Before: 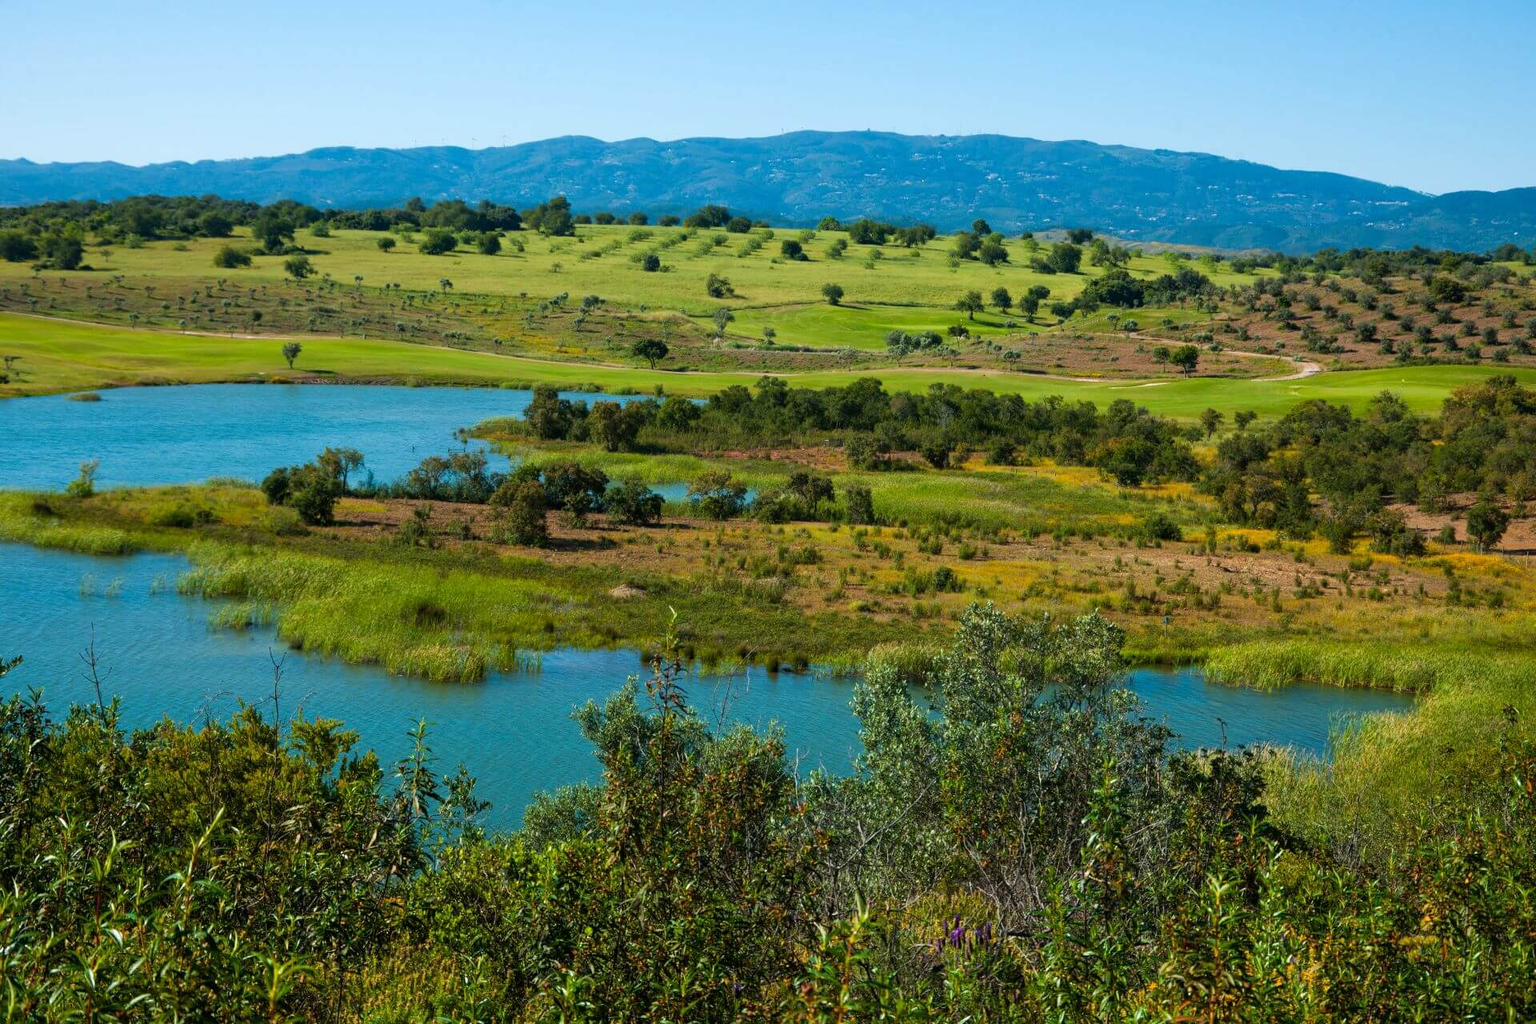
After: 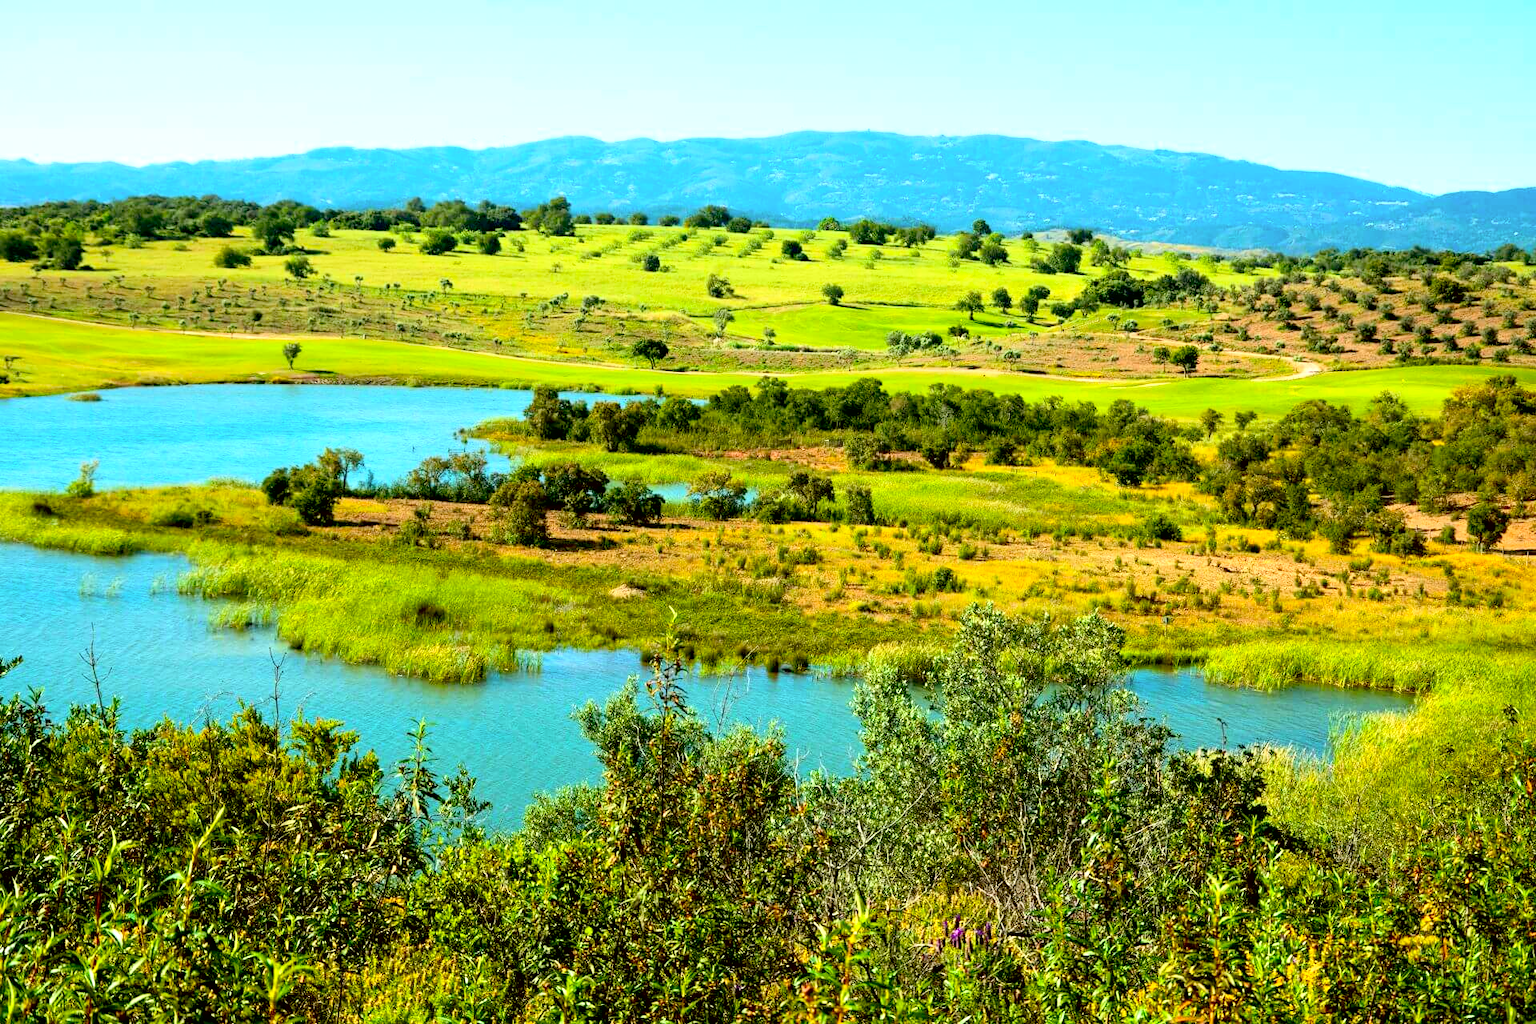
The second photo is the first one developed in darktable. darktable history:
exposure: black level correction 0.008, exposure 0.974 EV, compensate highlight preservation false
contrast brightness saturation: contrast 0.203, brightness 0.148, saturation 0.142
color correction: highlights a* -1.6, highlights b* 10.37, shadows a* 0.799, shadows b* 19.92
